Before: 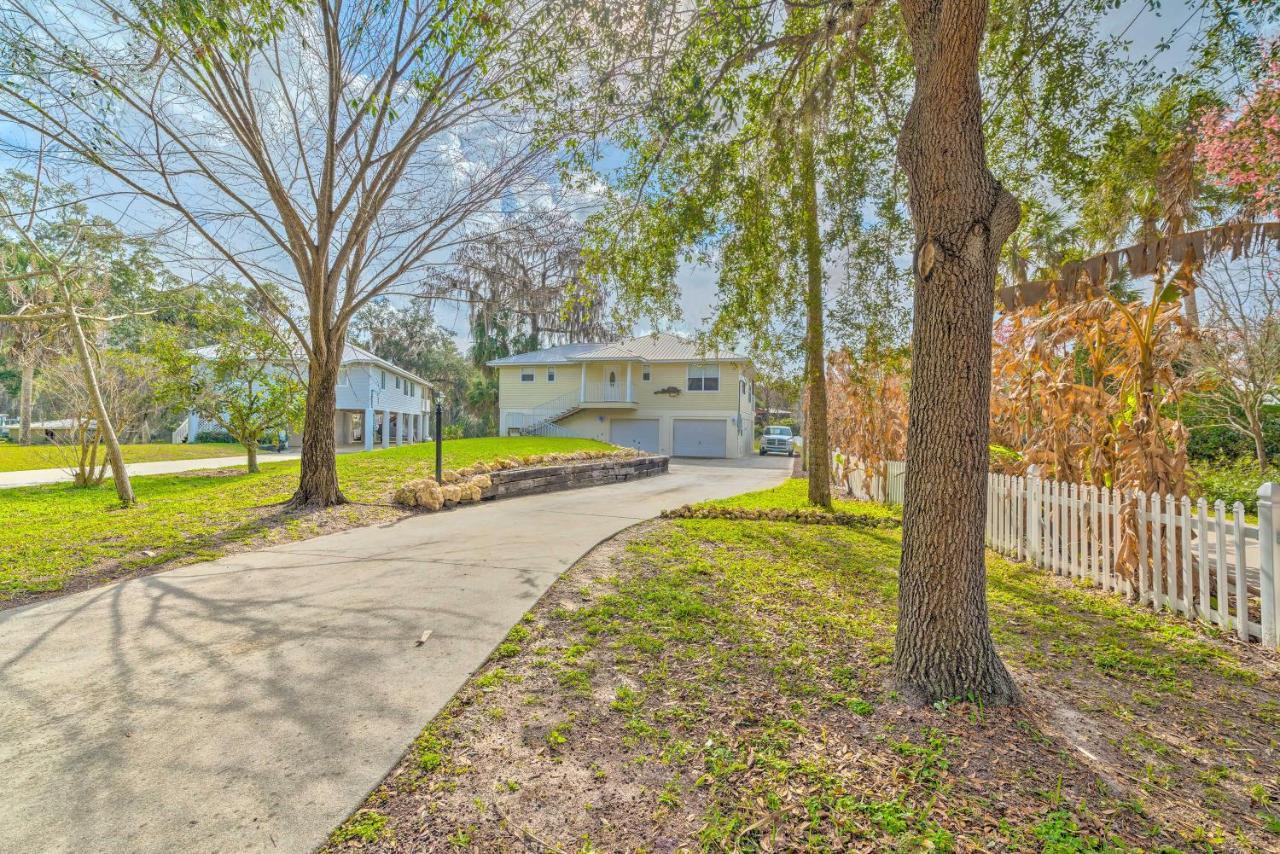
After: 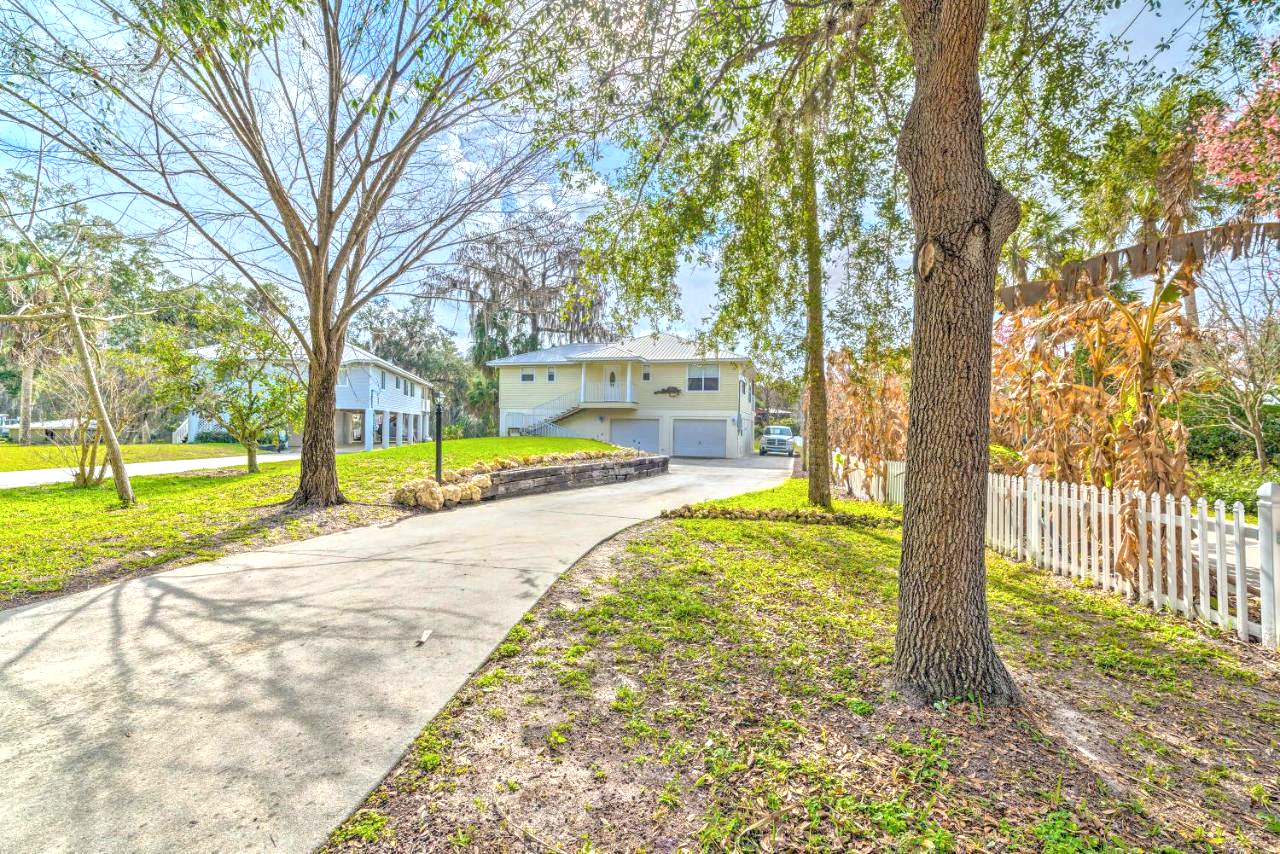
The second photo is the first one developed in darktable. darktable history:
exposure: exposure 0.507 EV, compensate highlight preservation false
color balance rgb: on, module defaults
white balance: red 0.974, blue 1.044
local contrast: on, module defaults
